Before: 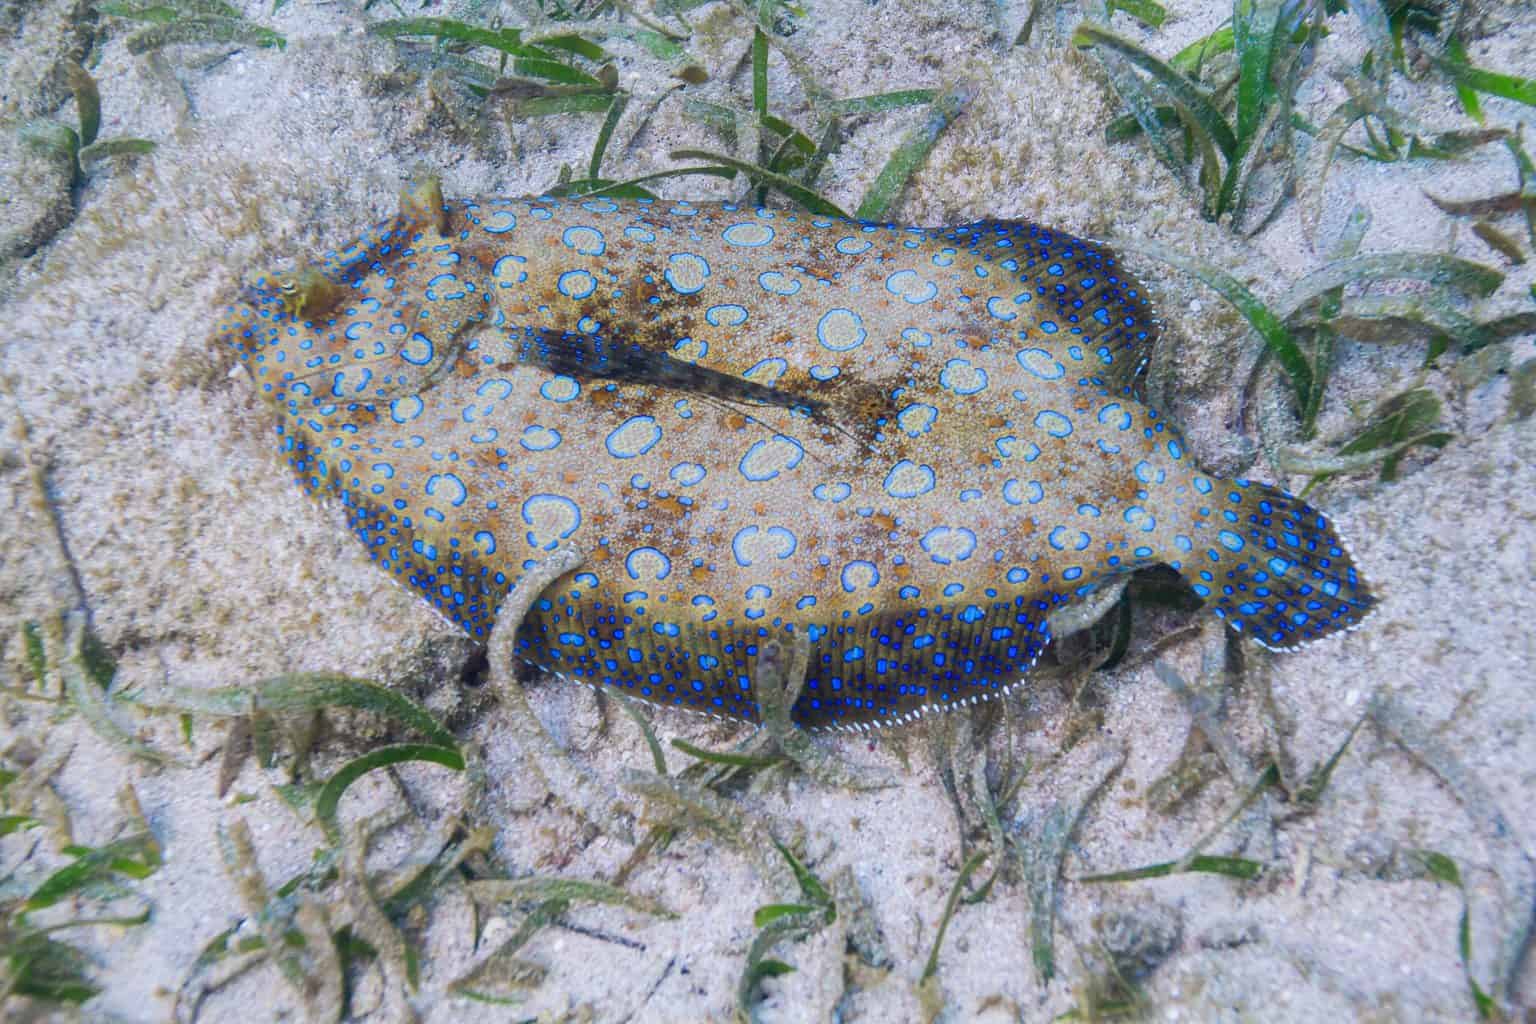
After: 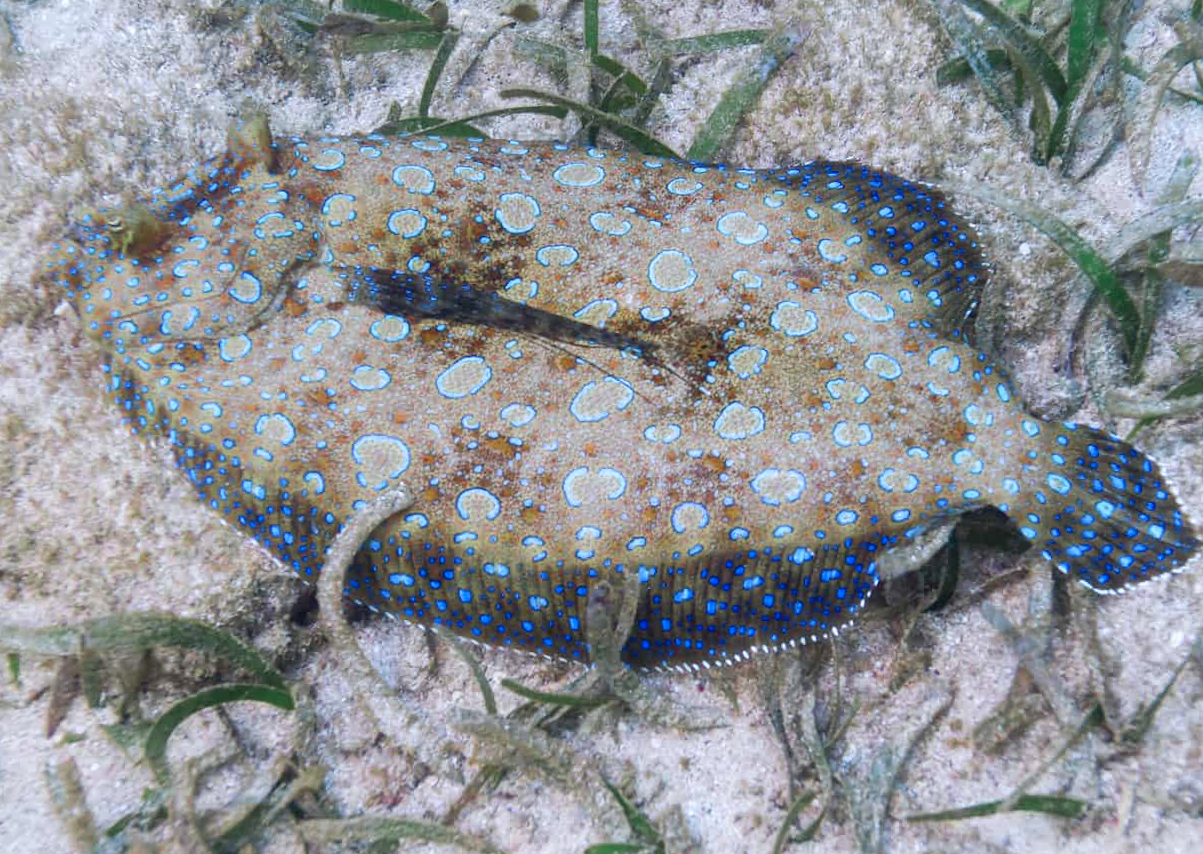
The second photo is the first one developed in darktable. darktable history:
crop: left 11.225%, top 5.381%, right 9.565%, bottom 10.314%
color zones: curves: ch0 [(0, 0.466) (0.128, 0.466) (0.25, 0.5) (0.375, 0.456) (0.5, 0.5) (0.625, 0.5) (0.737, 0.652) (0.875, 0.5)]; ch1 [(0, 0.603) (0.125, 0.618) (0.261, 0.348) (0.372, 0.353) (0.497, 0.363) (0.611, 0.45) (0.731, 0.427) (0.875, 0.518) (0.998, 0.652)]; ch2 [(0, 0.559) (0.125, 0.451) (0.253, 0.564) (0.37, 0.578) (0.5, 0.466) (0.625, 0.471) (0.731, 0.471) (0.88, 0.485)]
rotate and perspective: rotation 0.174°, lens shift (vertical) 0.013, lens shift (horizontal) 0.019, shear 0.001, automatic cropping original format, crop left 0.007, crop right 0.991, crop top 0.016, crop bottom 0.997
